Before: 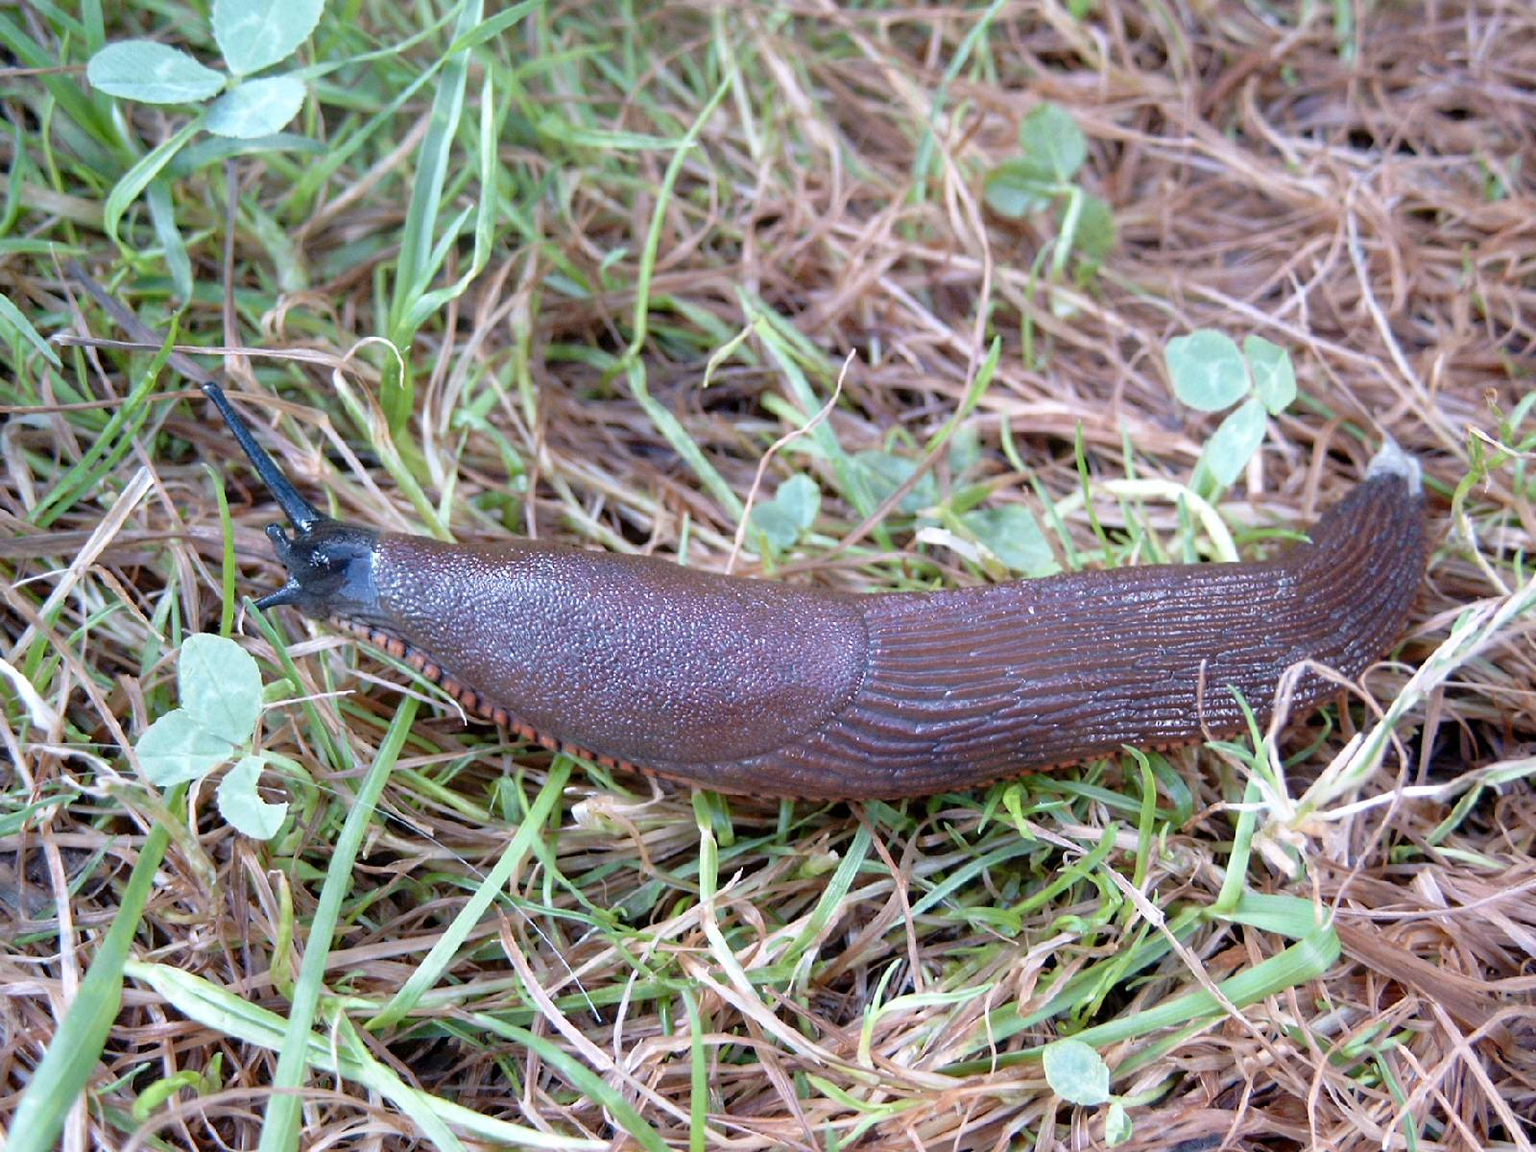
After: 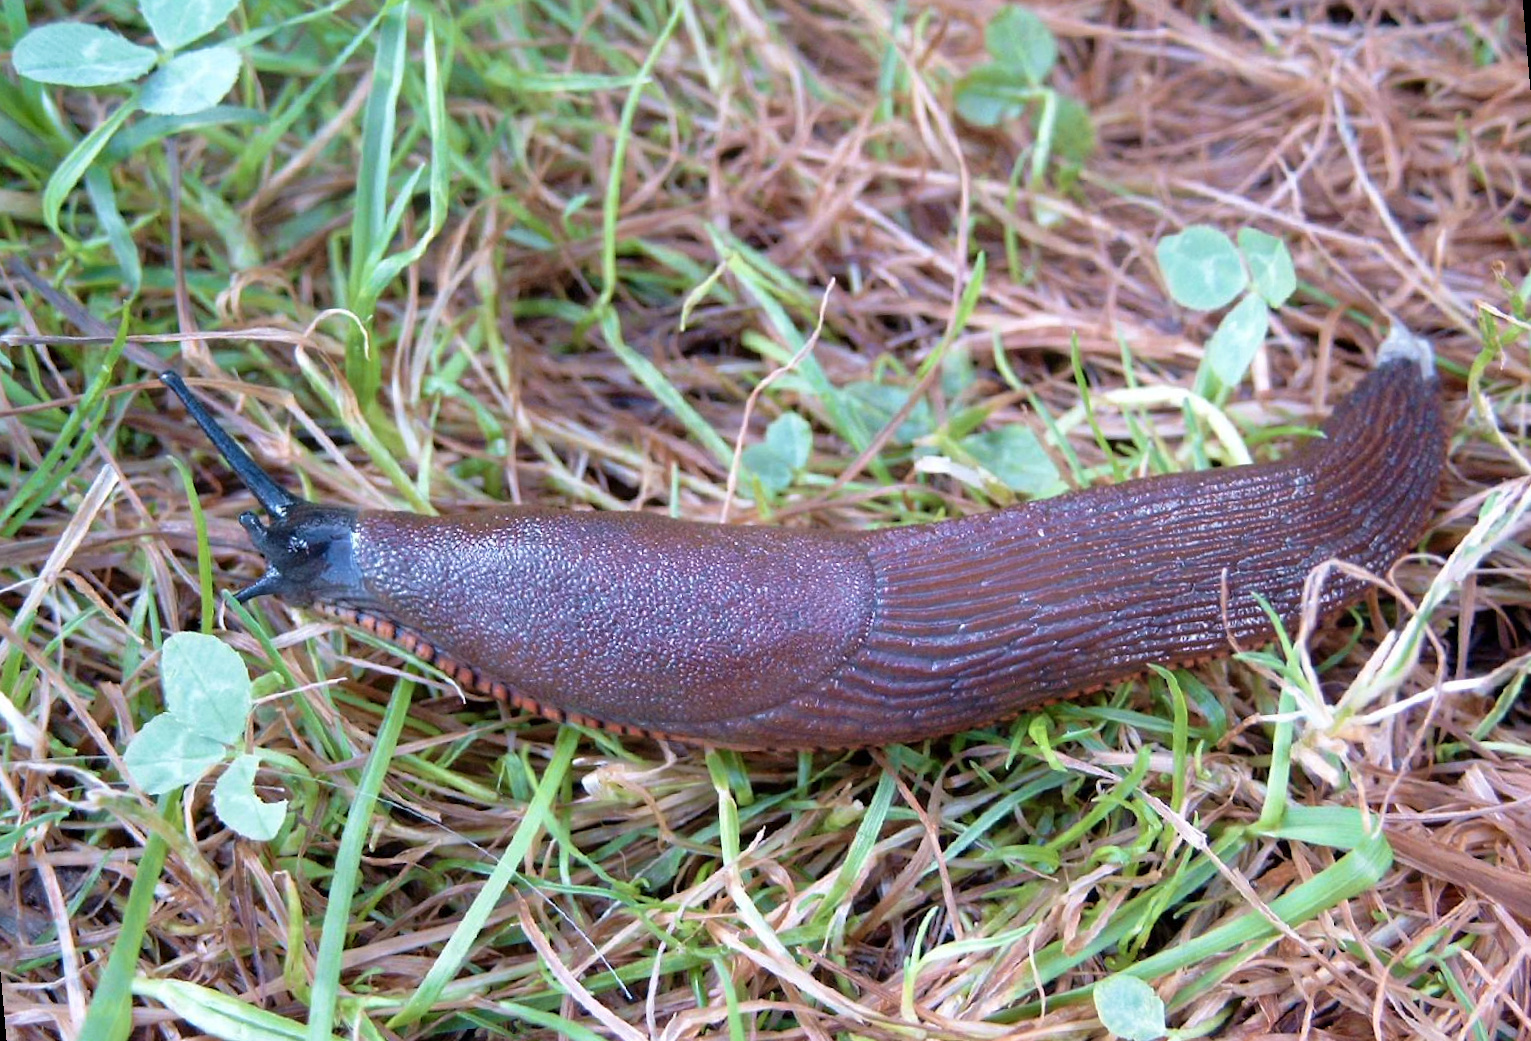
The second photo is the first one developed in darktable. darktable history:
velvia: on, module defaults
rotate and perspective: rotation -5°, crop left 0.05, crop right 0.952, crop top 0.11, crop bottom 0.89
